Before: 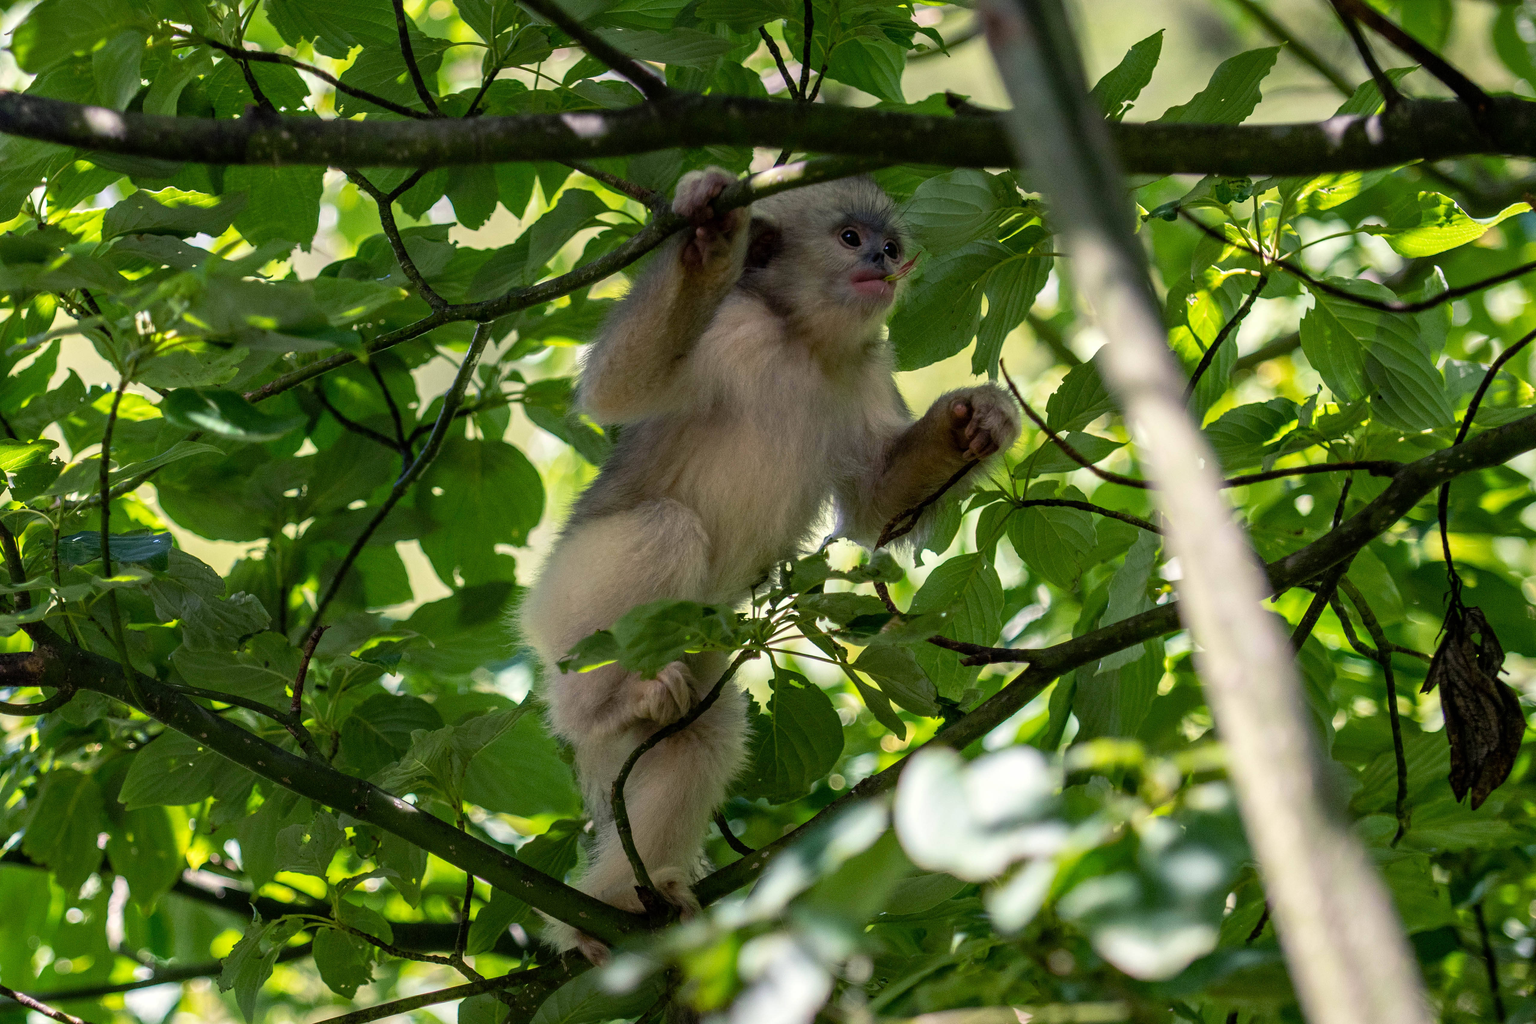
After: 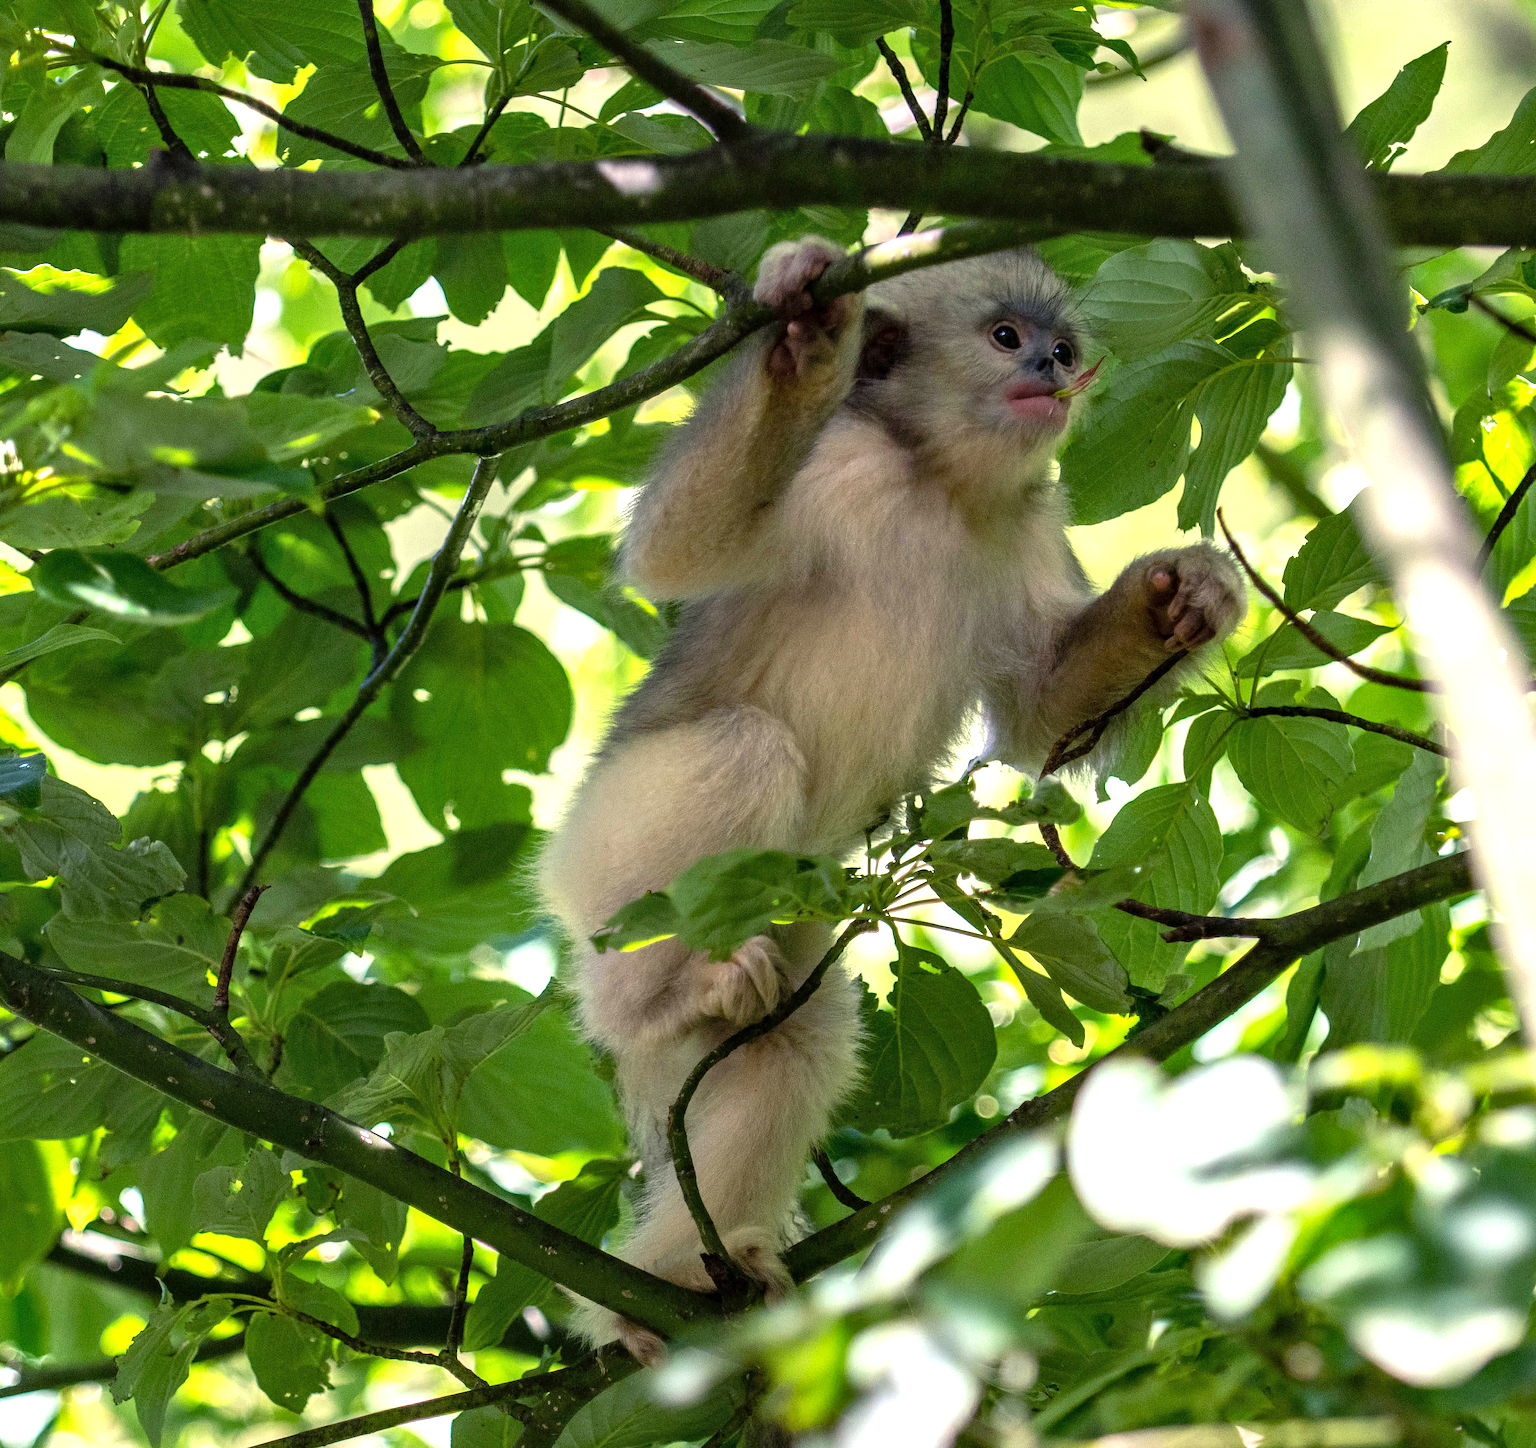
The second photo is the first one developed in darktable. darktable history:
crop and rotate: left 9.086%, right 20.194%
shadows and highlights: shadows 37.76, highlights -27.8, soften with gaussian
exposure: exposure 0.779 EV, compensate highlight preservation false
